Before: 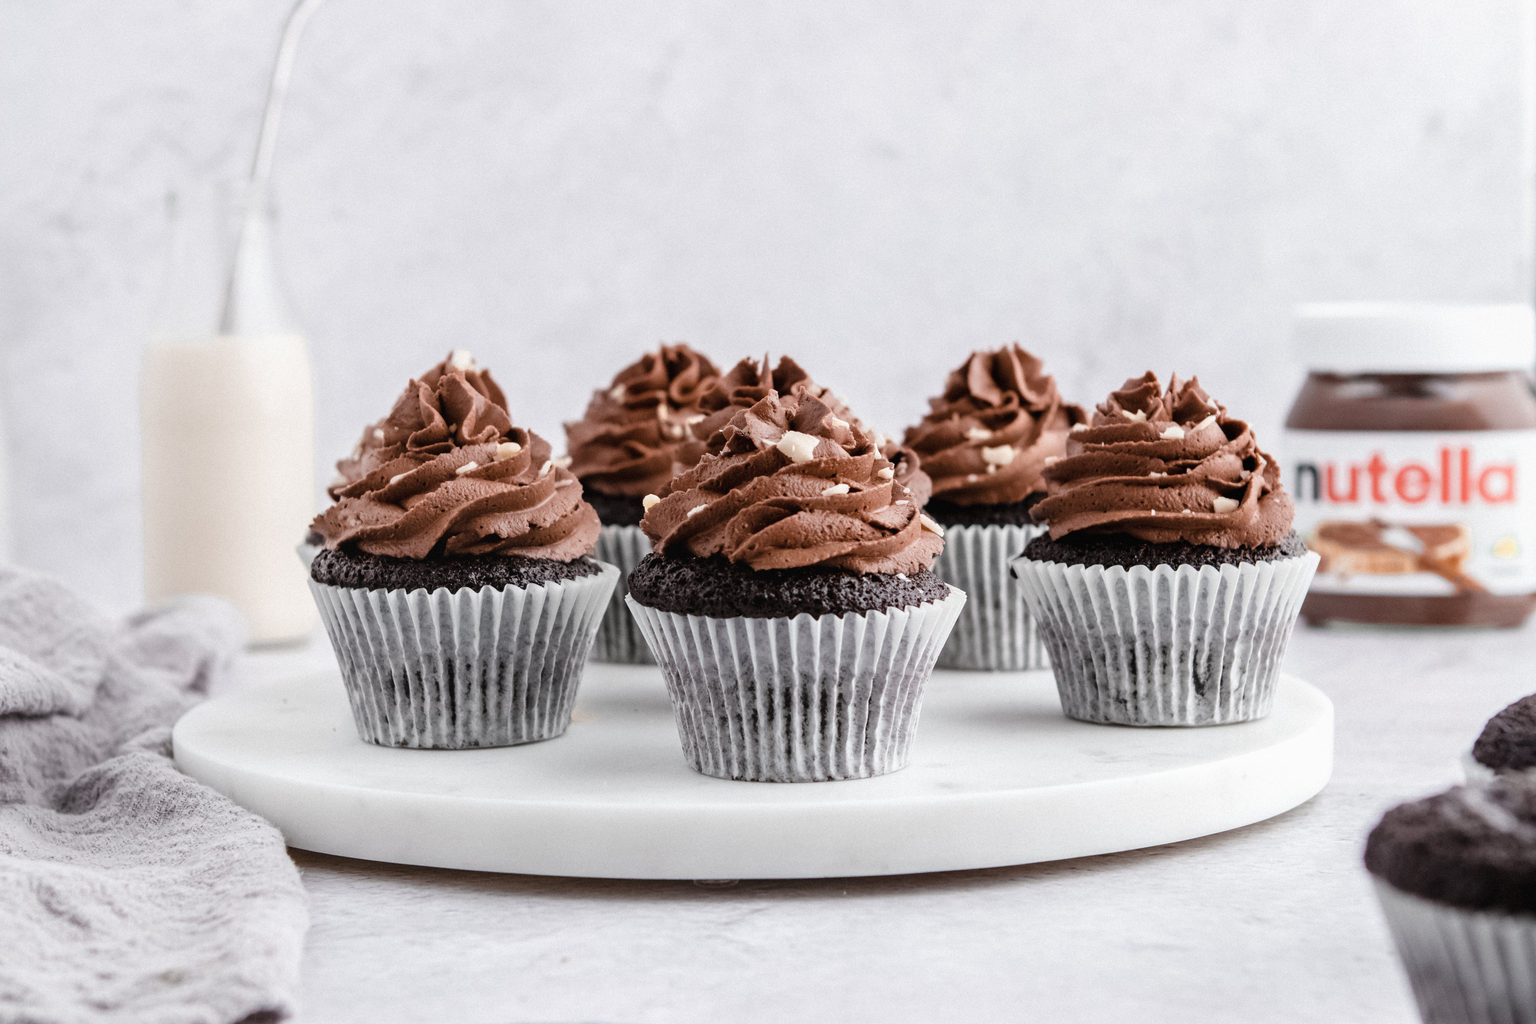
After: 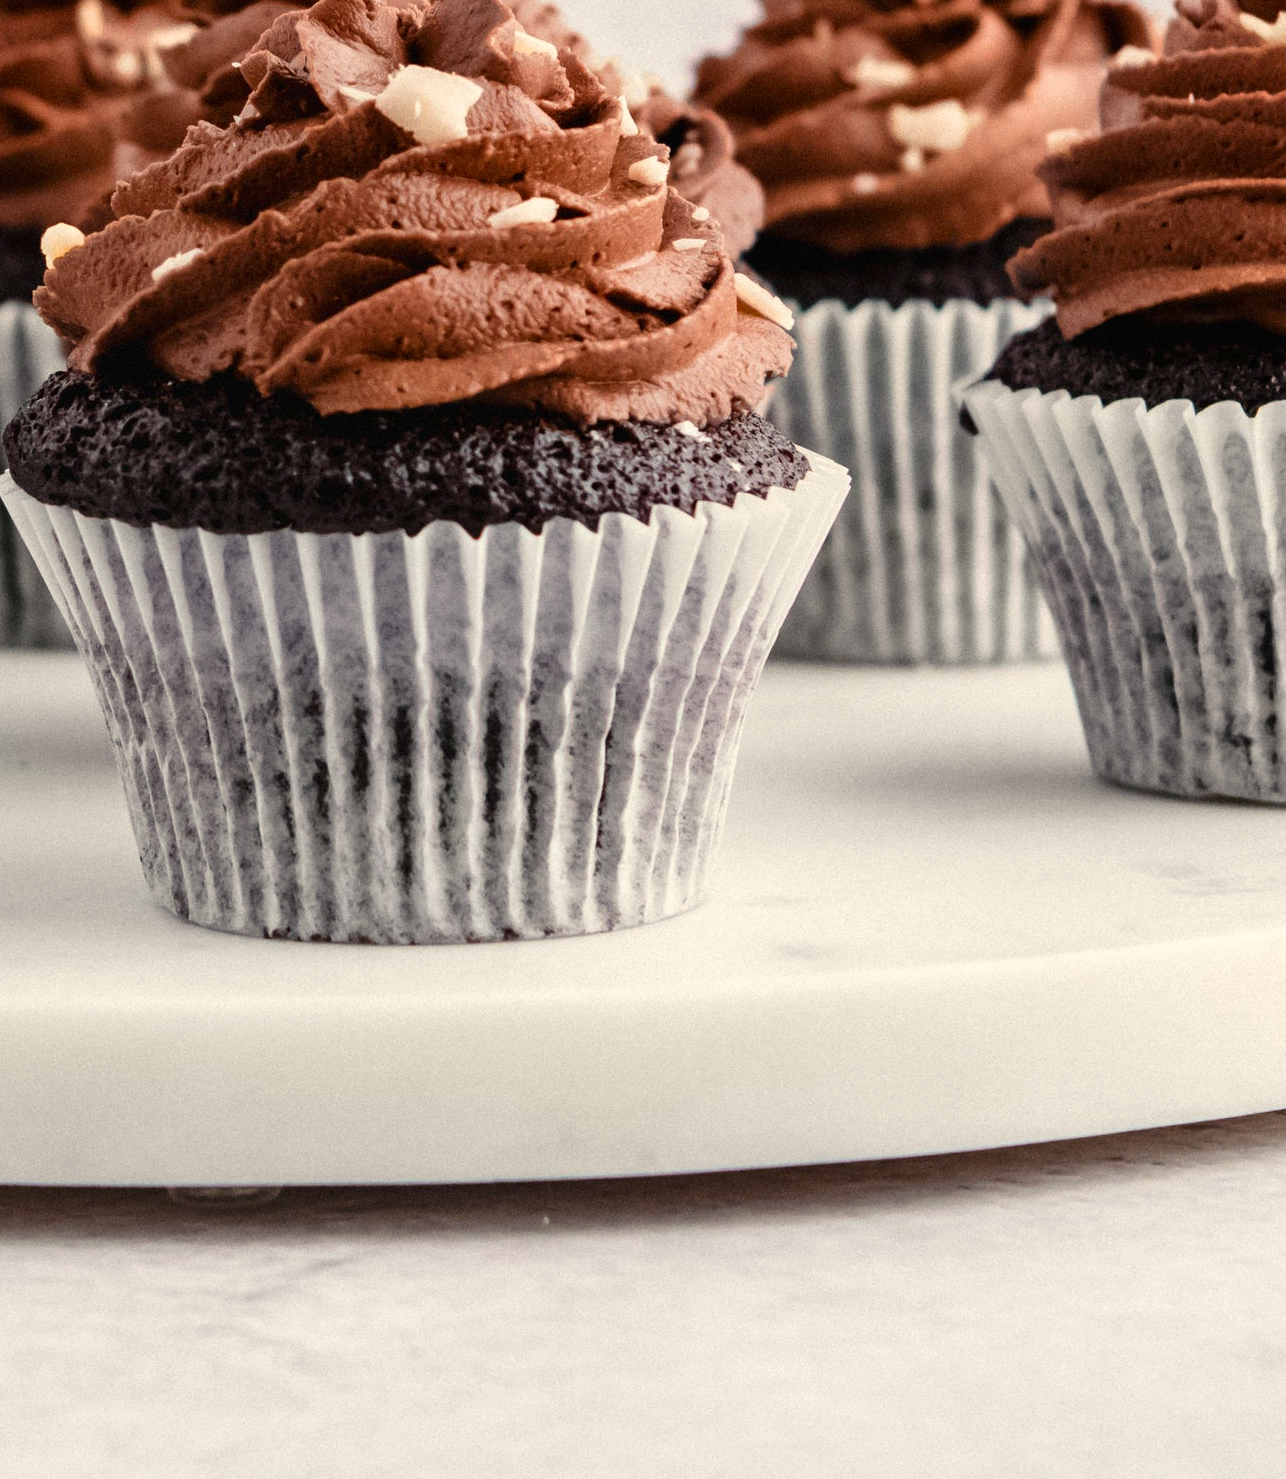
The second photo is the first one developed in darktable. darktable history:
color balance rgb: highlights gain › chroma 3.009%, highlights gain › hue 78.25°, perceptual saturation grading › global saturation 0.696%
contrast brightness saturation: contrast 0.085, saturation 0.282
crop: left 40.804%, top 39.56%, right 25.681%, bottom 2.644%
